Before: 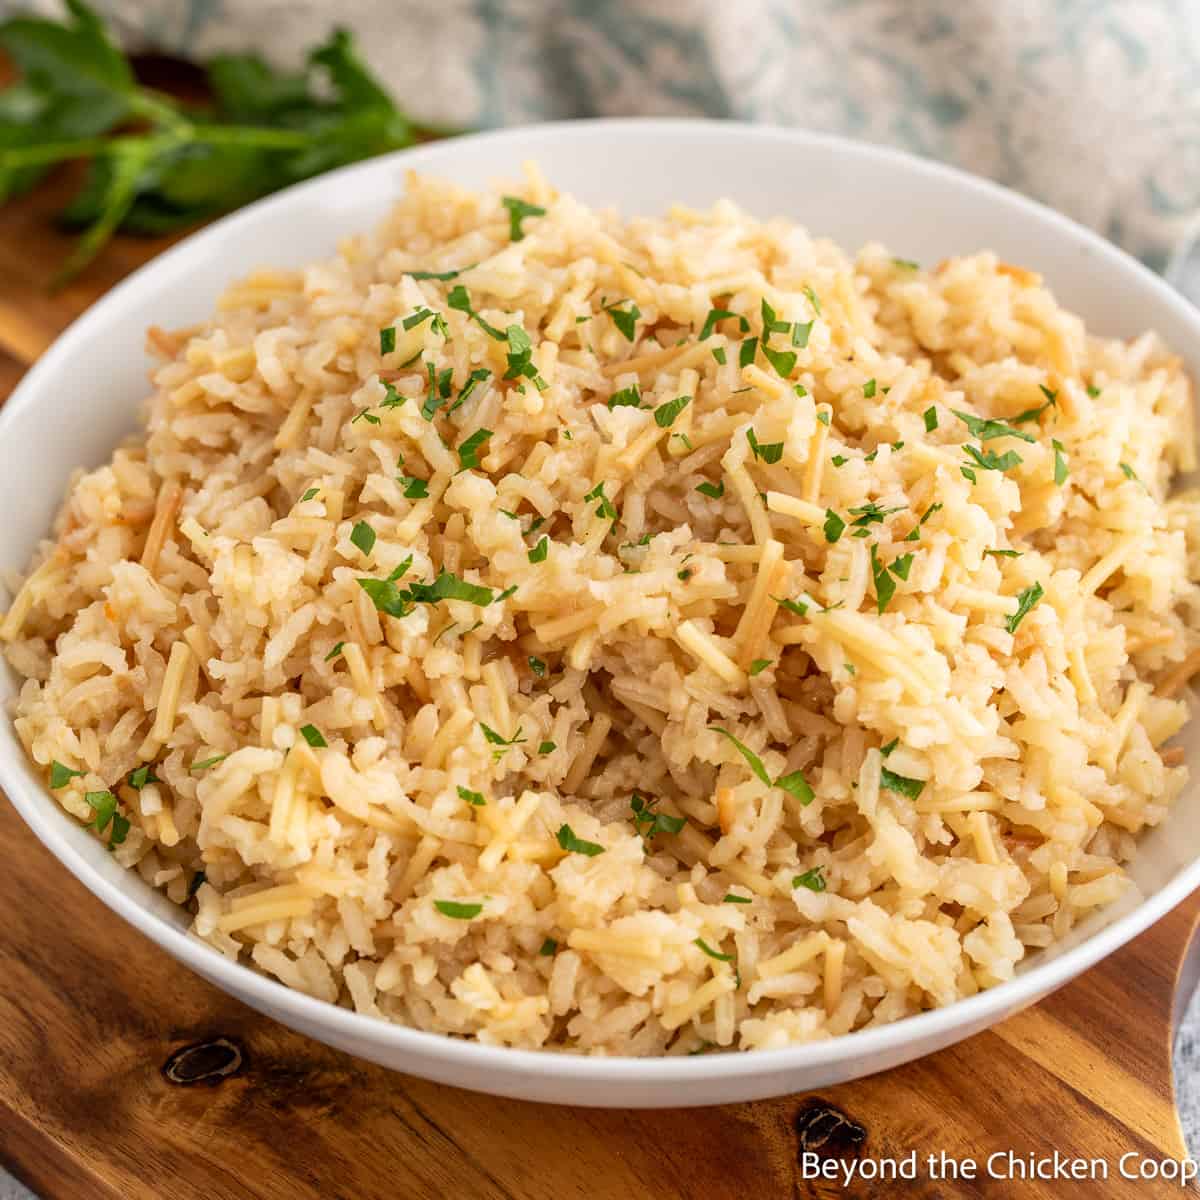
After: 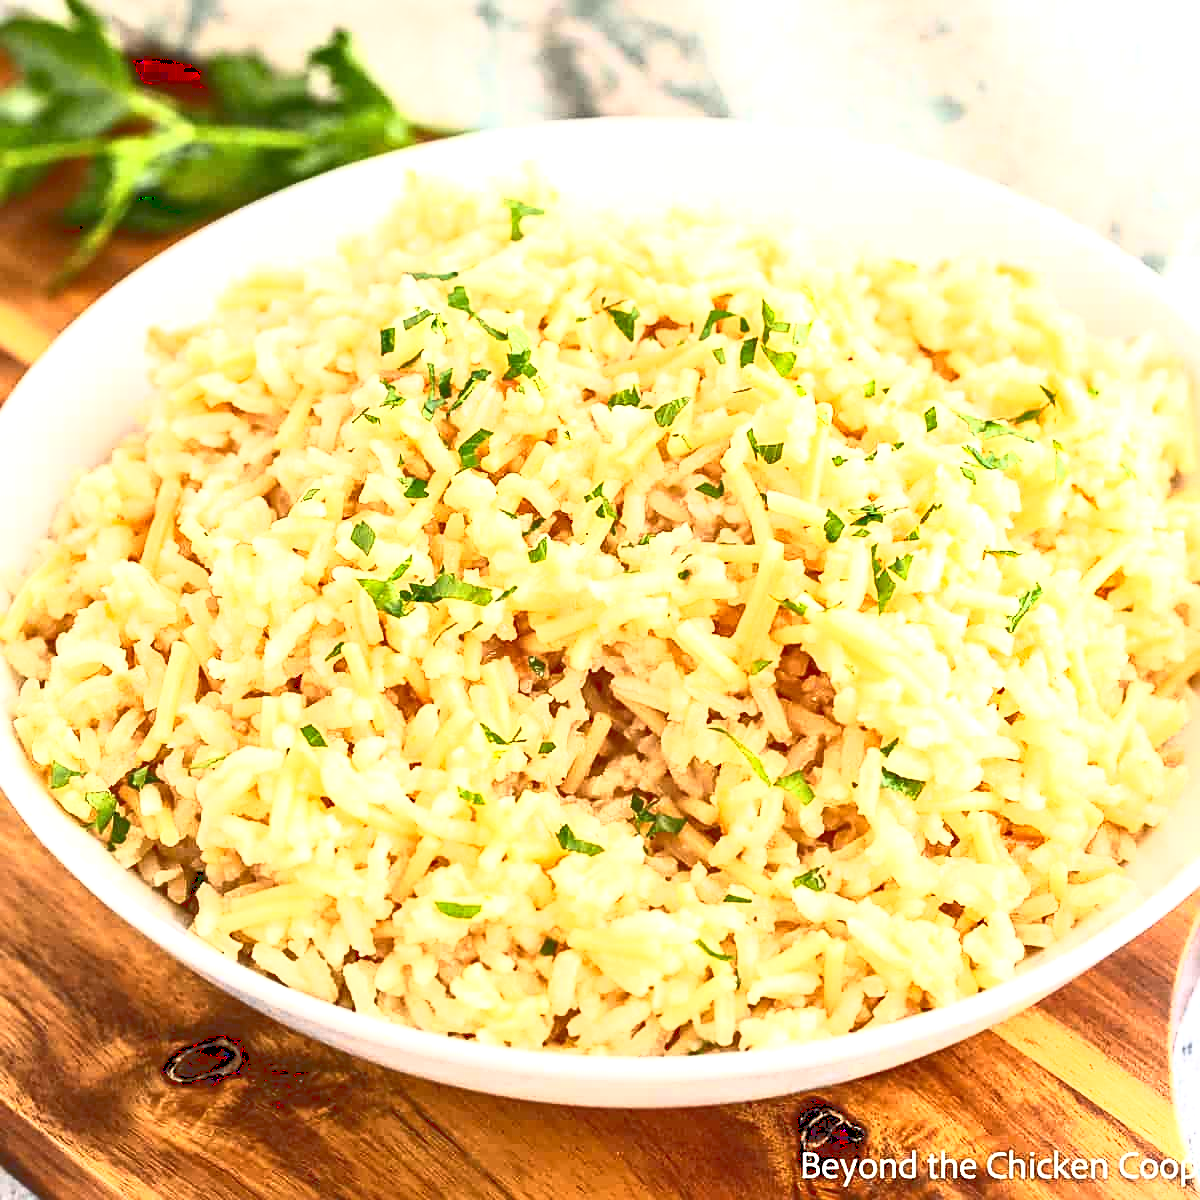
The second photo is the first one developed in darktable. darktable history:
sharpen: on, module defaults
contrast equalizer: y [[0.5, 0.488, 0.462, 0.461, 0.491, 0.5], [0.5 ×6], [0.5 ×6], [0 ×6], [0 ×6]], mix -0.98
base curve: curves: ch0 [(0, 0.036) (0.007, 0.037) (0.604, 0.887) (1, 1)]
exposure: exposure 1.209 EV, compensate highlight preservation false
